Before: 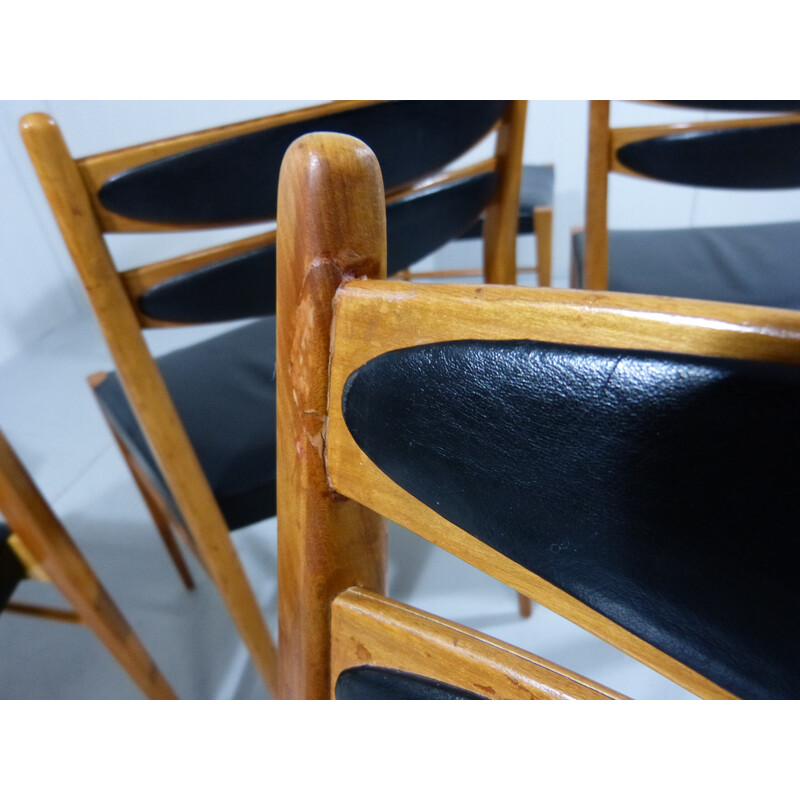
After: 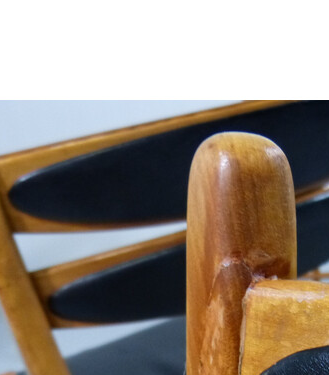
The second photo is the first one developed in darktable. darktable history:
crop and rotate: left 11.274%, top 0.11%, right 47.573%, bottom 52.942%
